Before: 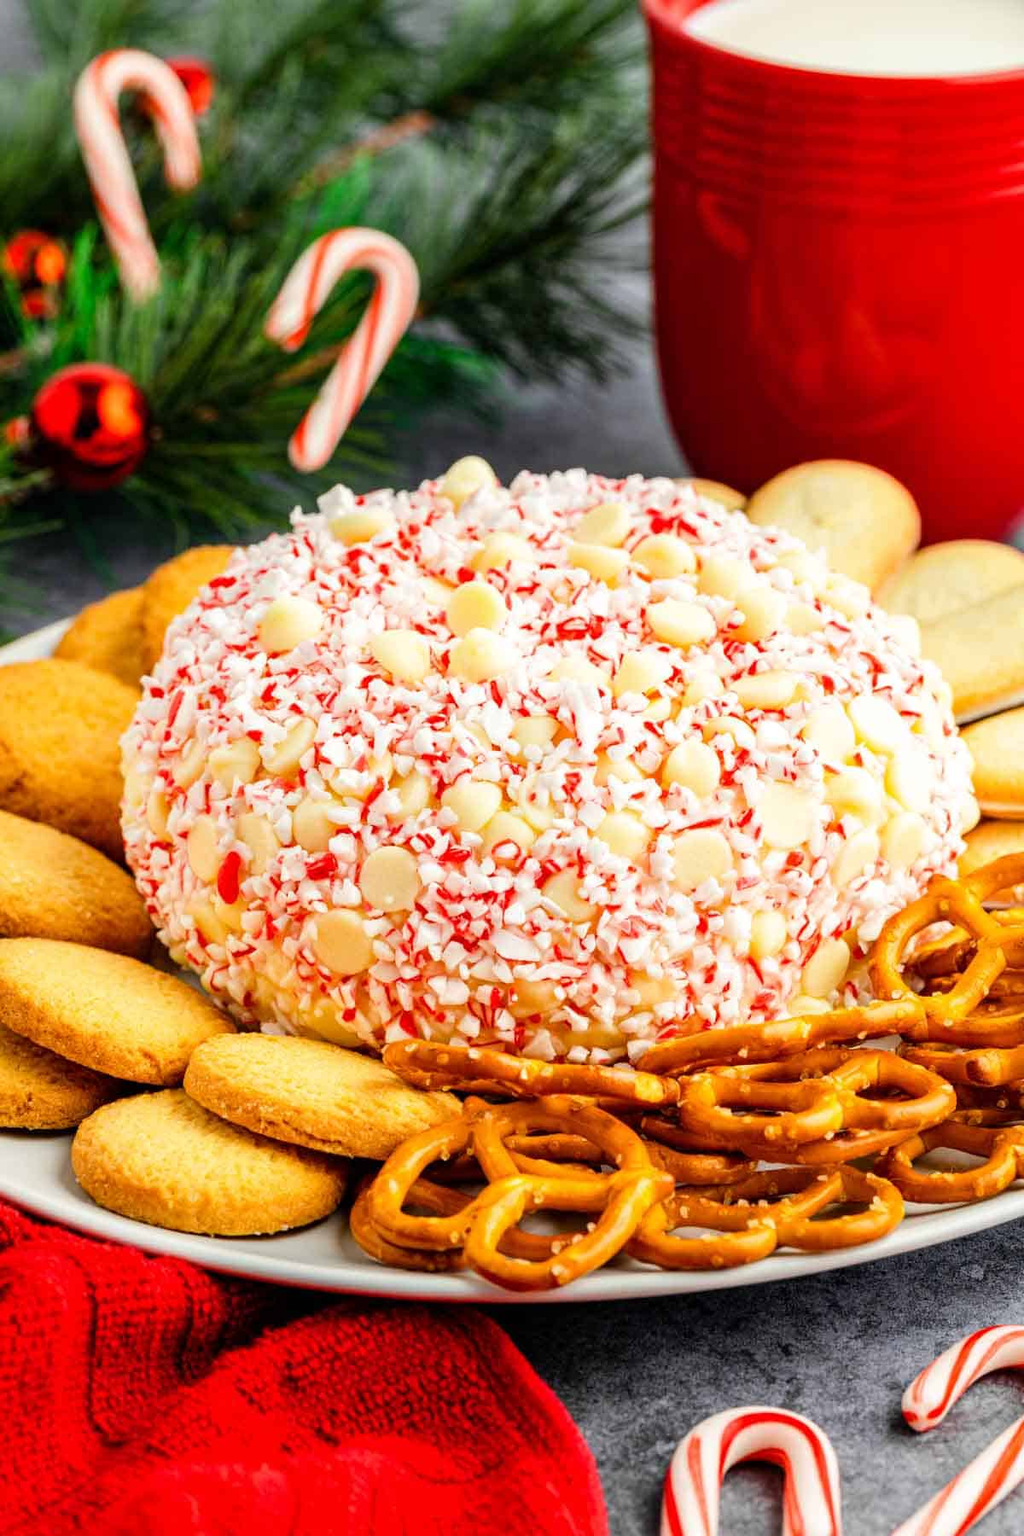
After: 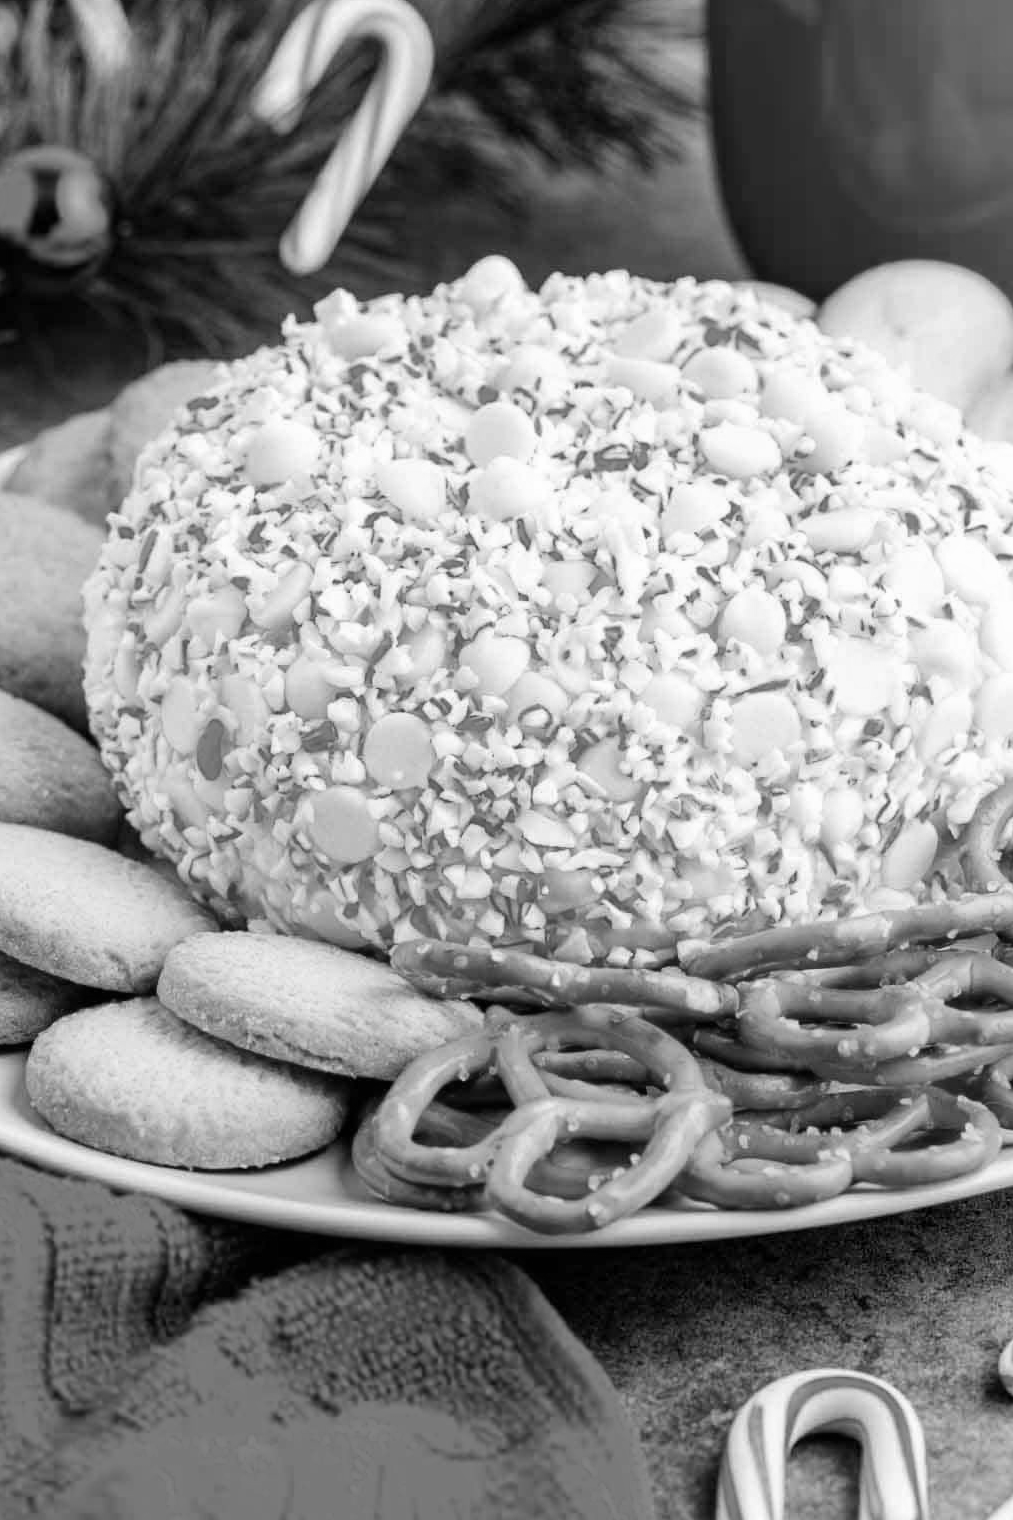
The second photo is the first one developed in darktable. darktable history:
crop and rotate: left 4.842%, top 15.51%, right 10.668%
monochrome: on, module defaults
